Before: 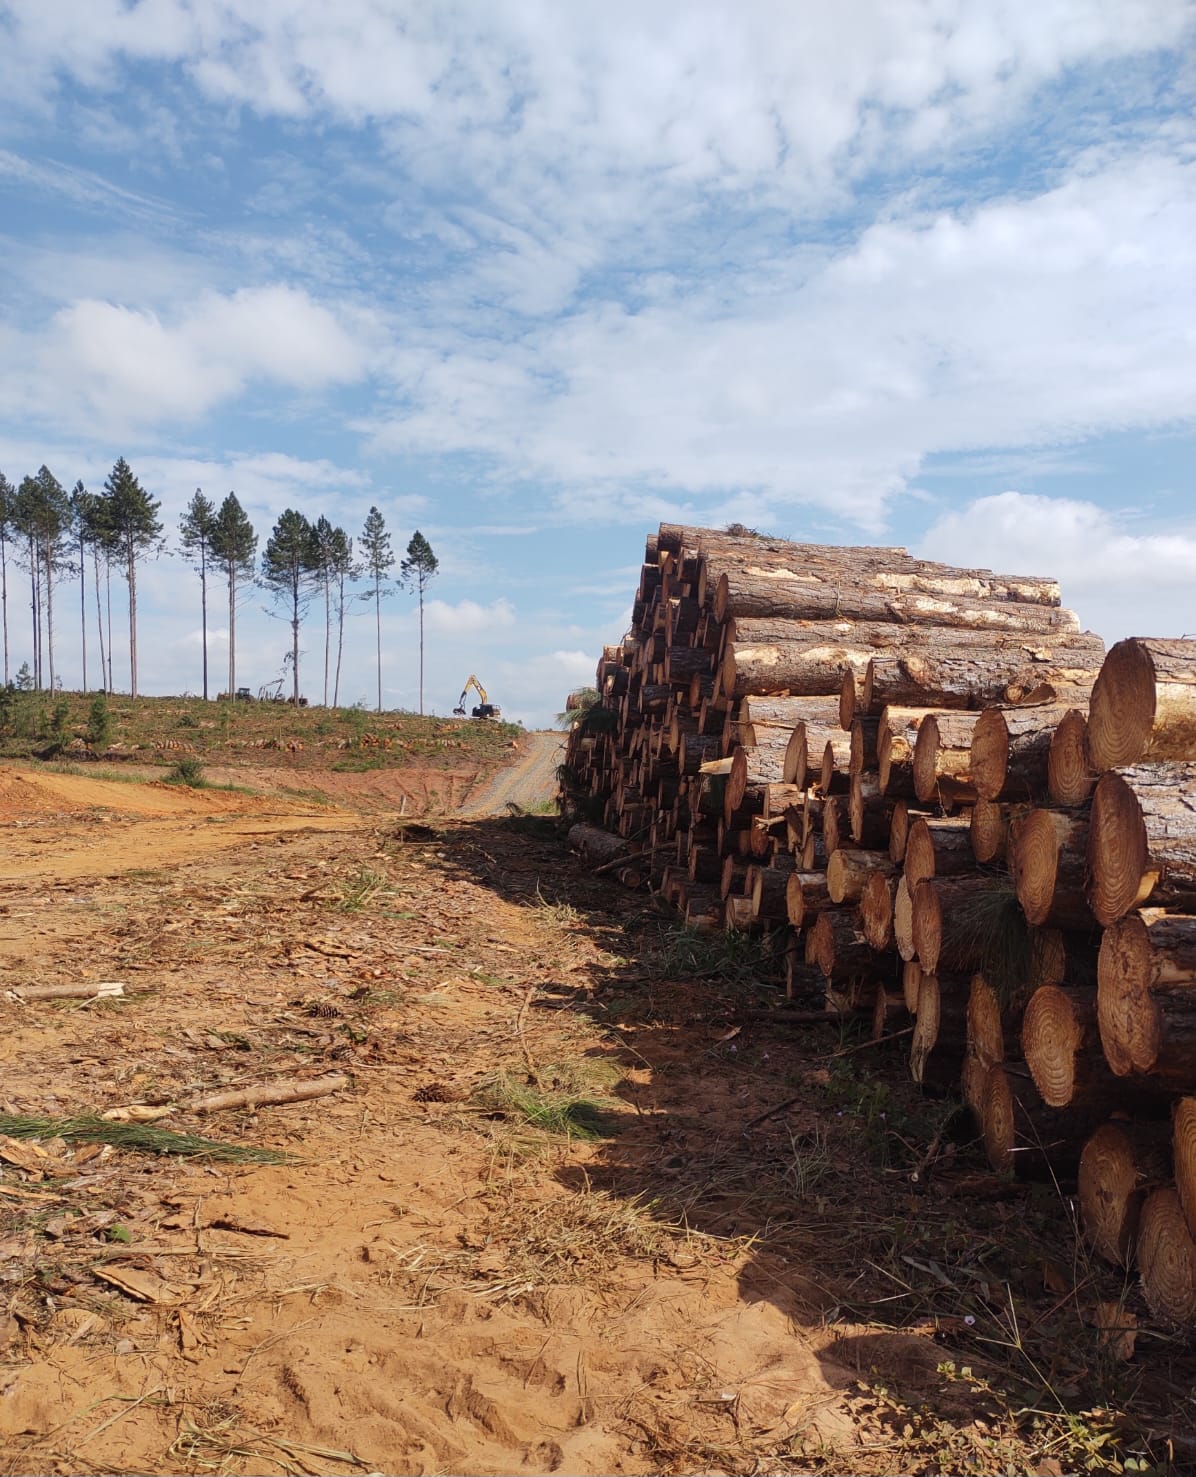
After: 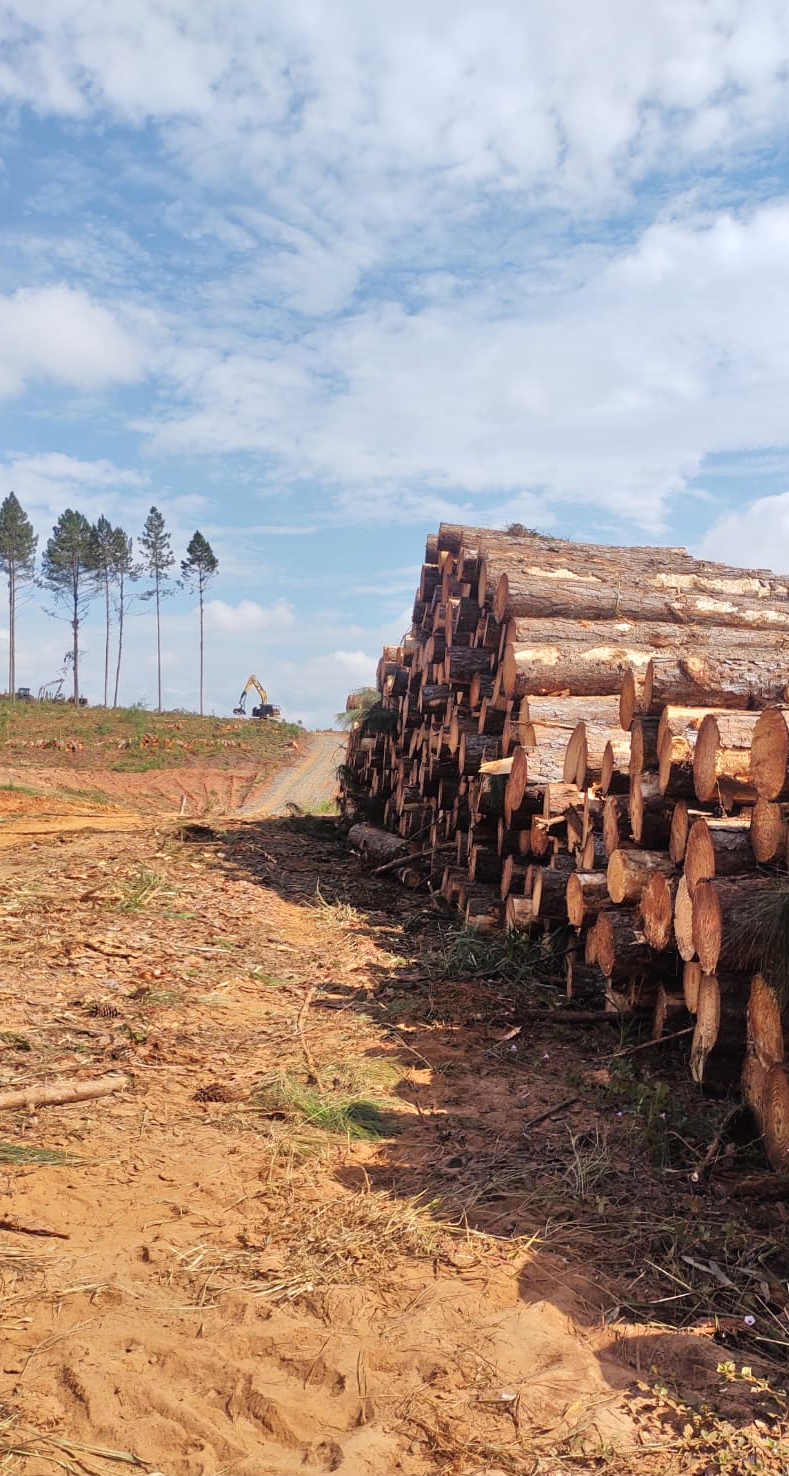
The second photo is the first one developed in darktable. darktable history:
tone equalizer: -7 EV 0.15 EV, -6 EV 0.6 EV, -5 EV 1.15 EV, -4 EV 1.33 EV, -3 EV 1.15 EV, -2 EV 0.6 EV, -1 EV 0.15 EV, mask exposure compensation -0.5 EV
crop and rotate: left 18.442%, right 15.508%
